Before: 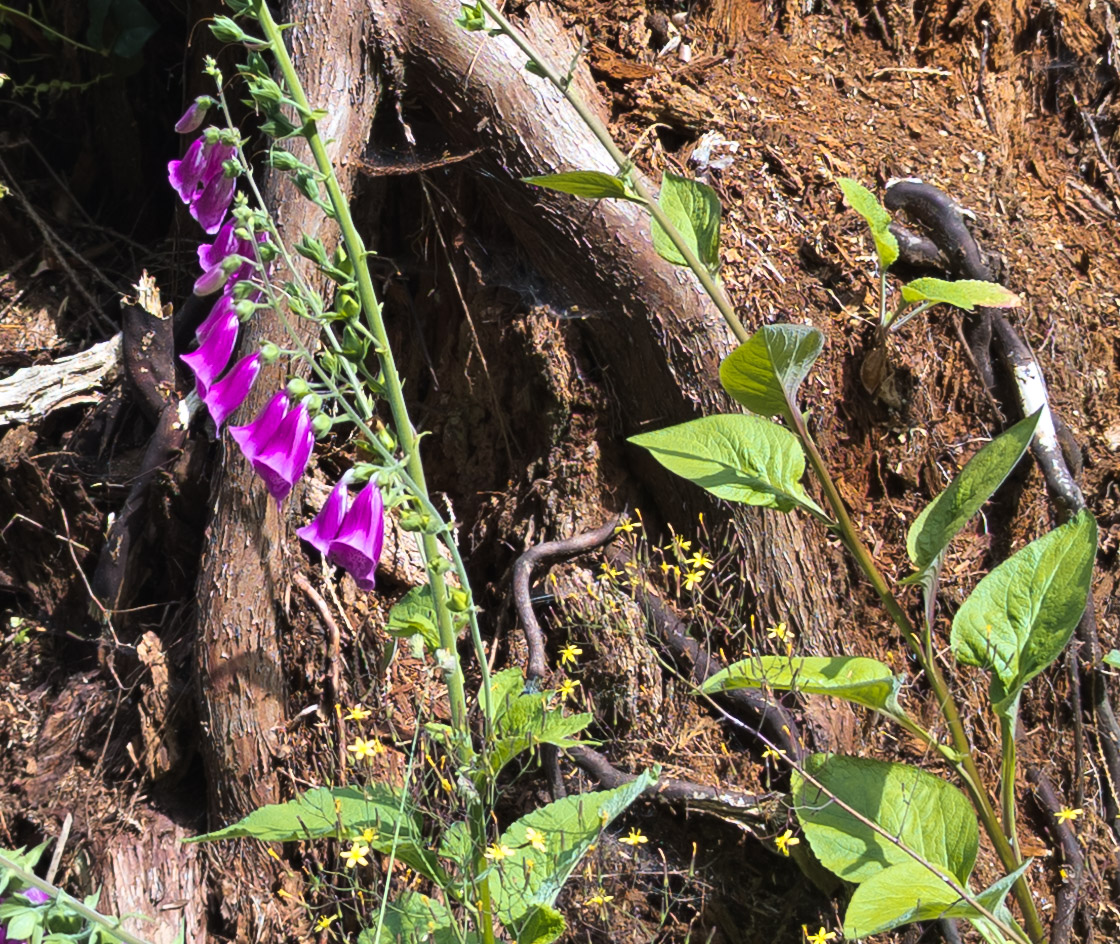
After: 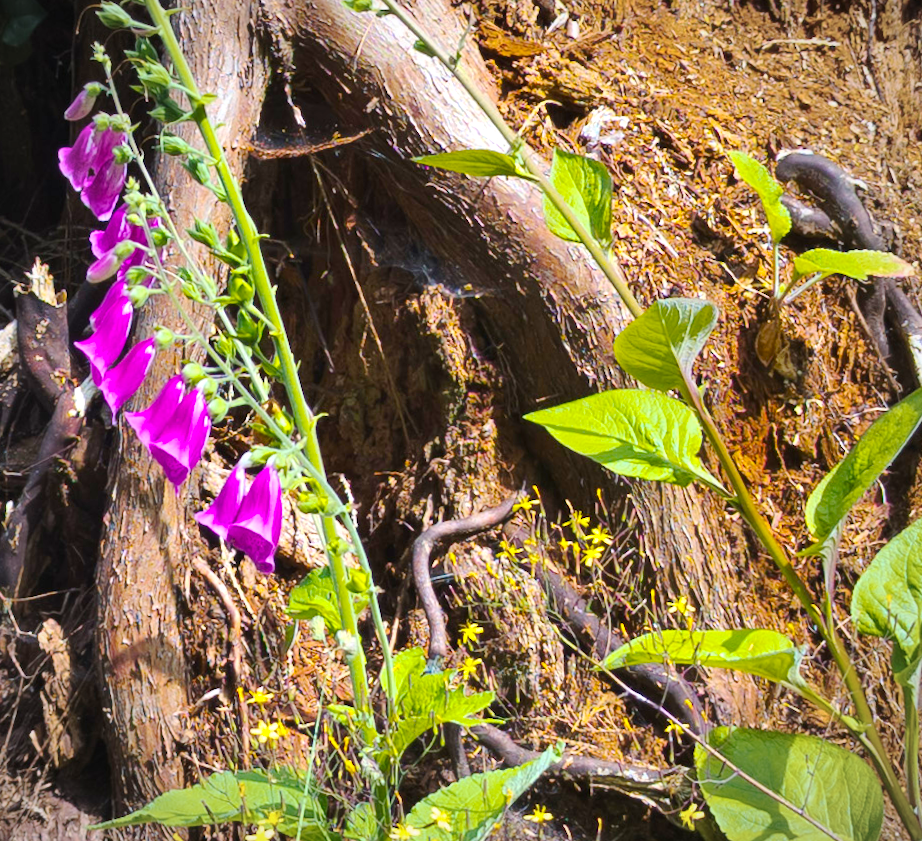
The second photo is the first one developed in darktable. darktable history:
exposure: exposure 0.2 EV, compensate highlight preservation false
color balance rgb: perceptual saturation grading › global saturation 25%, global vibrance 20%
vignetting: fall-off radius 70%, automatic ratio true
rotate and perspective: rotation -1.24°, automatic cropping off
crop: left 9.929%, top 3.475%, right 9.188%, bottom 9.529%
shadows and highlights: shadows 37.27, highlights -28.18, soften with gaussian
color balance: output saturation 120%
base curve: curves: ch0 [(0, 0) (0.158, 0.273) (0.879, 0.895) (1, 1)], preserve colors none
